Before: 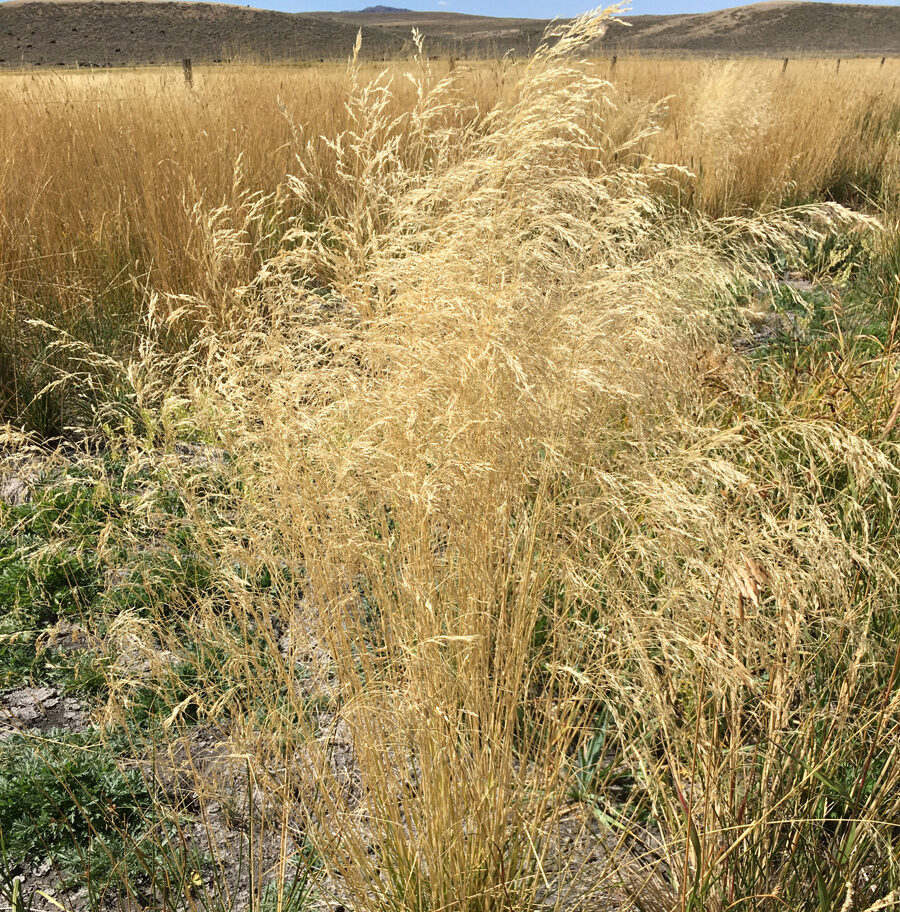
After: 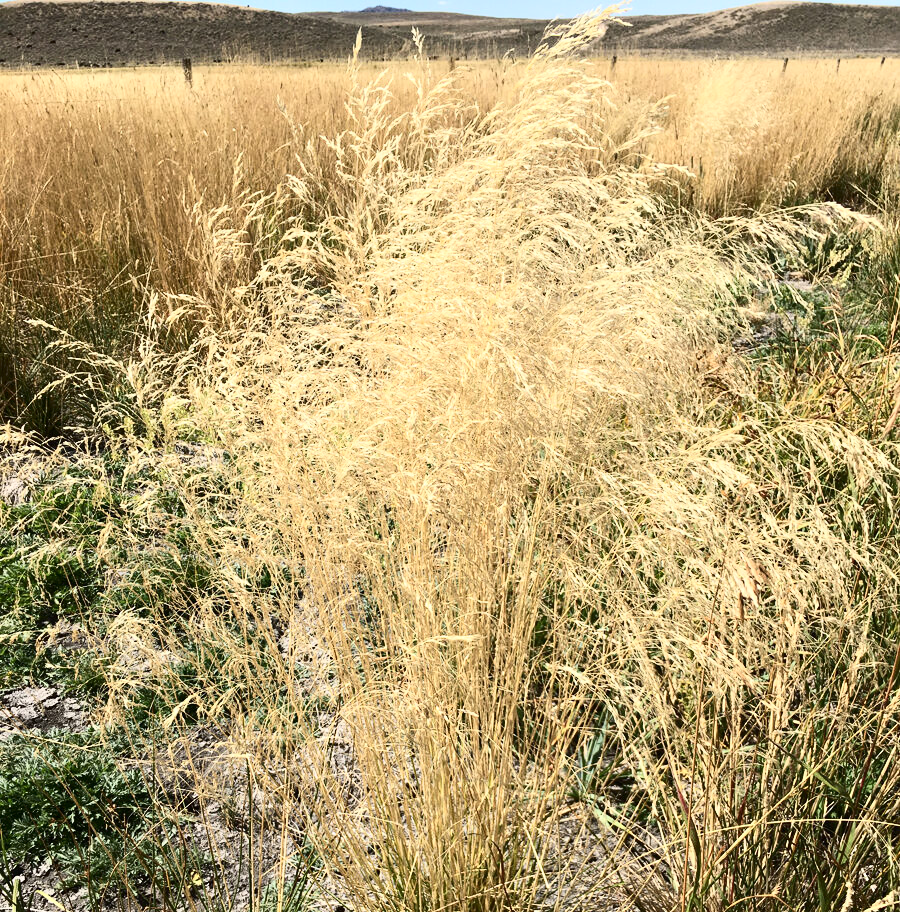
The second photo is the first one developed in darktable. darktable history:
contrast brightness saturation: contrast 0.373, brightness 0.106
